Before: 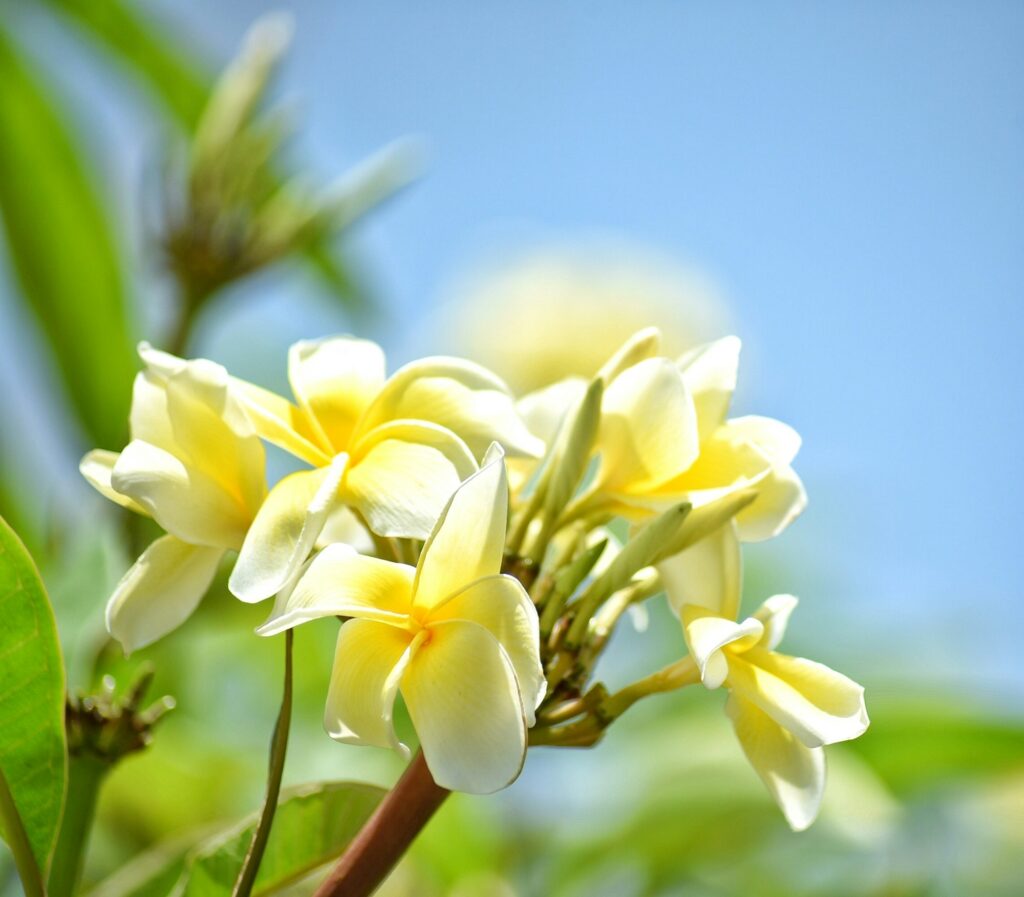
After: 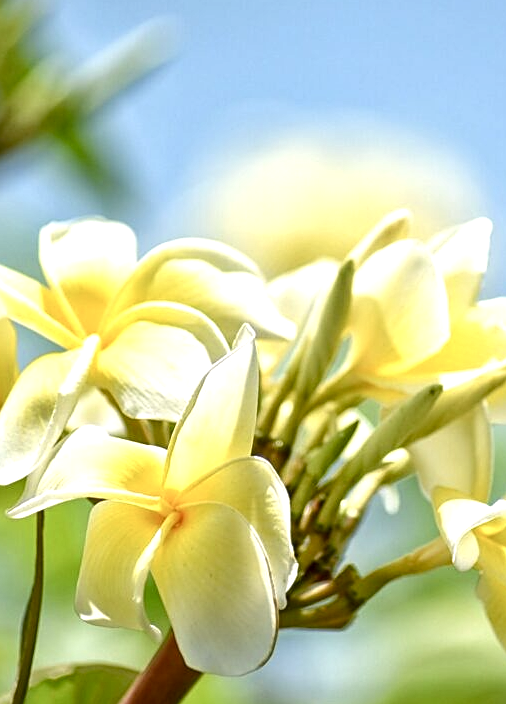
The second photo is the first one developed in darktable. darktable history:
local contrast: detail 130%
color balance rgb: shadows lift › chroma 1%, shadows lift › hue 28.8°, power › hue 60°, highlights gain › chroma 1%, highlights gain › hue 60°, global offset › luminance 0.25%, perceptual saturation grading › highlights -20%, perceptual saturation grading › shadows 20%, perceptual brilliance grading › highlights 5%, perceptual brilliance grading › shadows -10%, global vibrance 19.67%
crop and rotate: angle 0.02°, left 24.353%, top 13.219%, right 26.156%, bottom 8.224%
sharpen: on, module defaults
